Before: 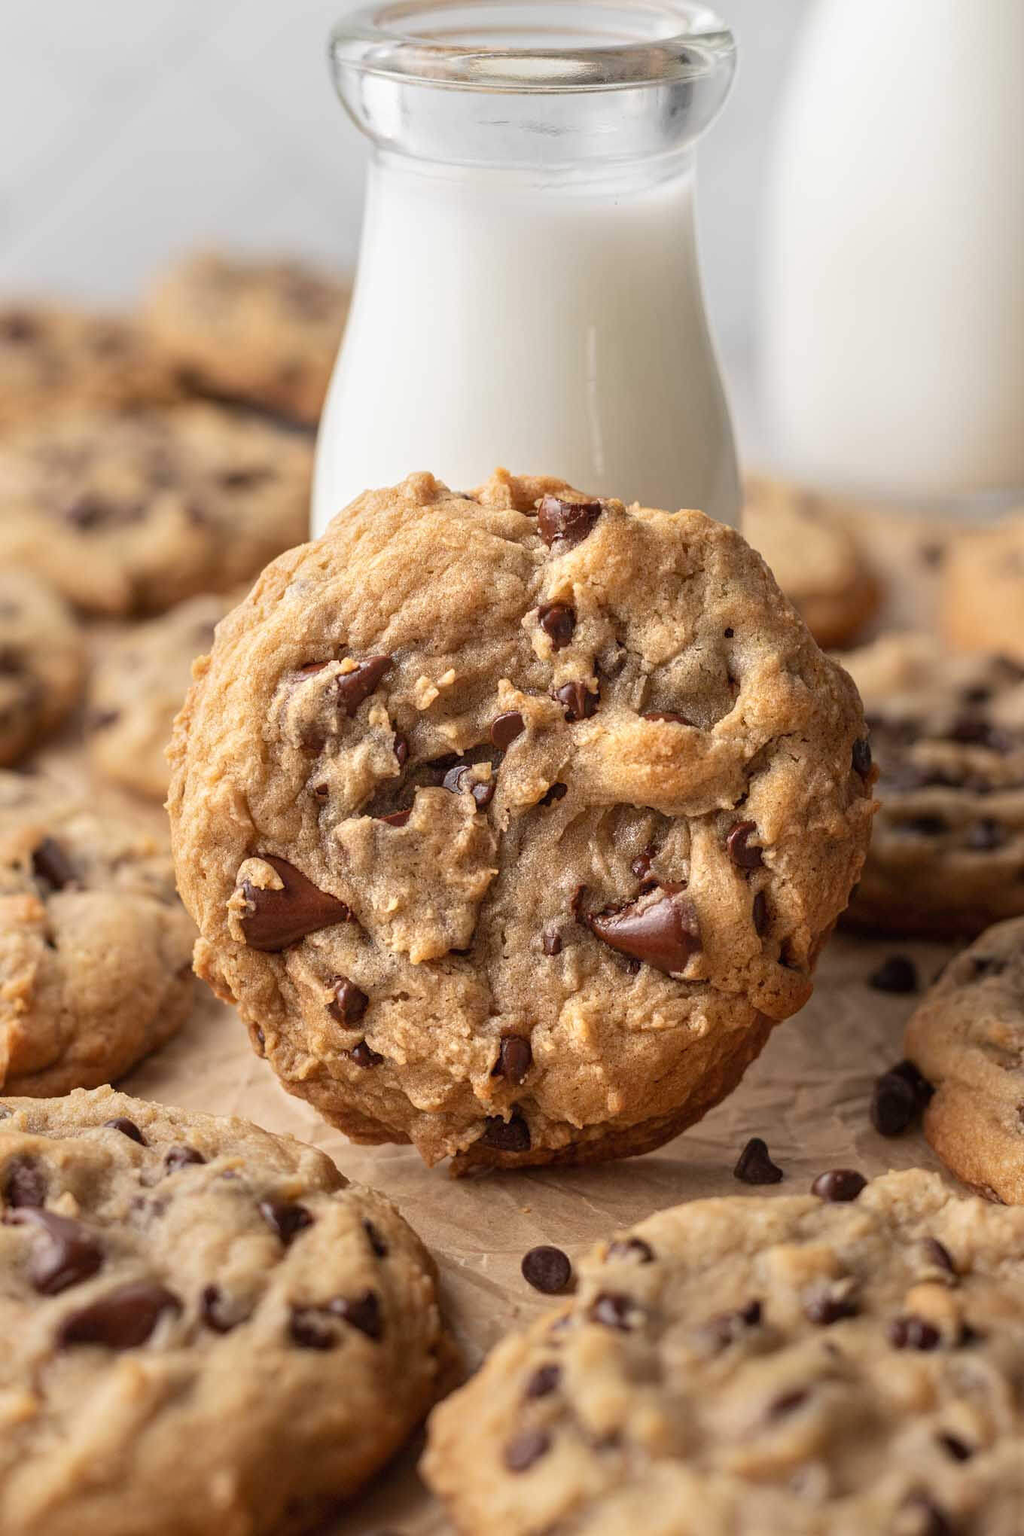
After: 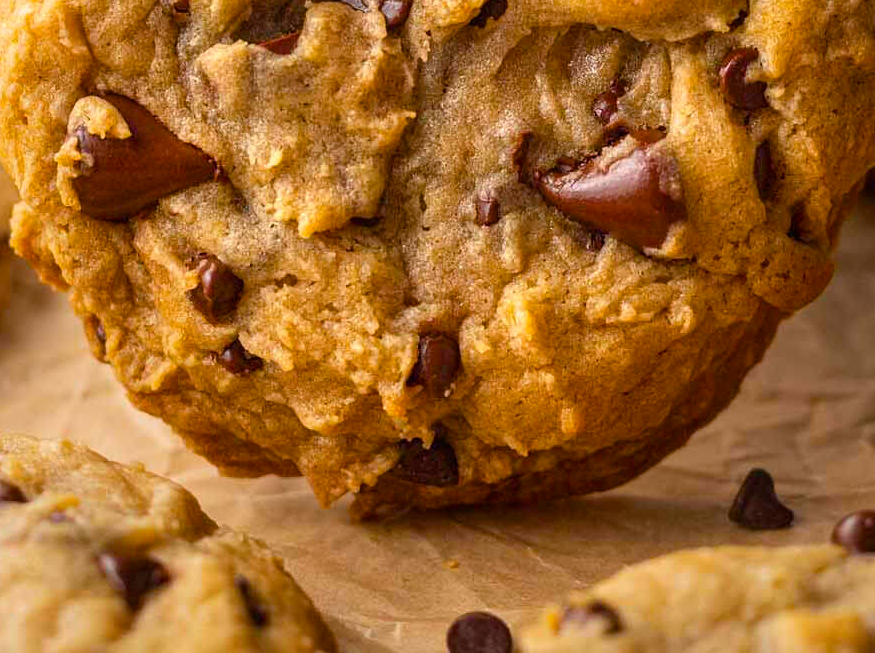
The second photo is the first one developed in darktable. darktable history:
crop: left 18.091%, top 51.13%, right 17.525%, bottom 16.85%
color balance rgb: linear chroma grading › global chroma 15%, perceptual saturation grading › global saturation 30%
